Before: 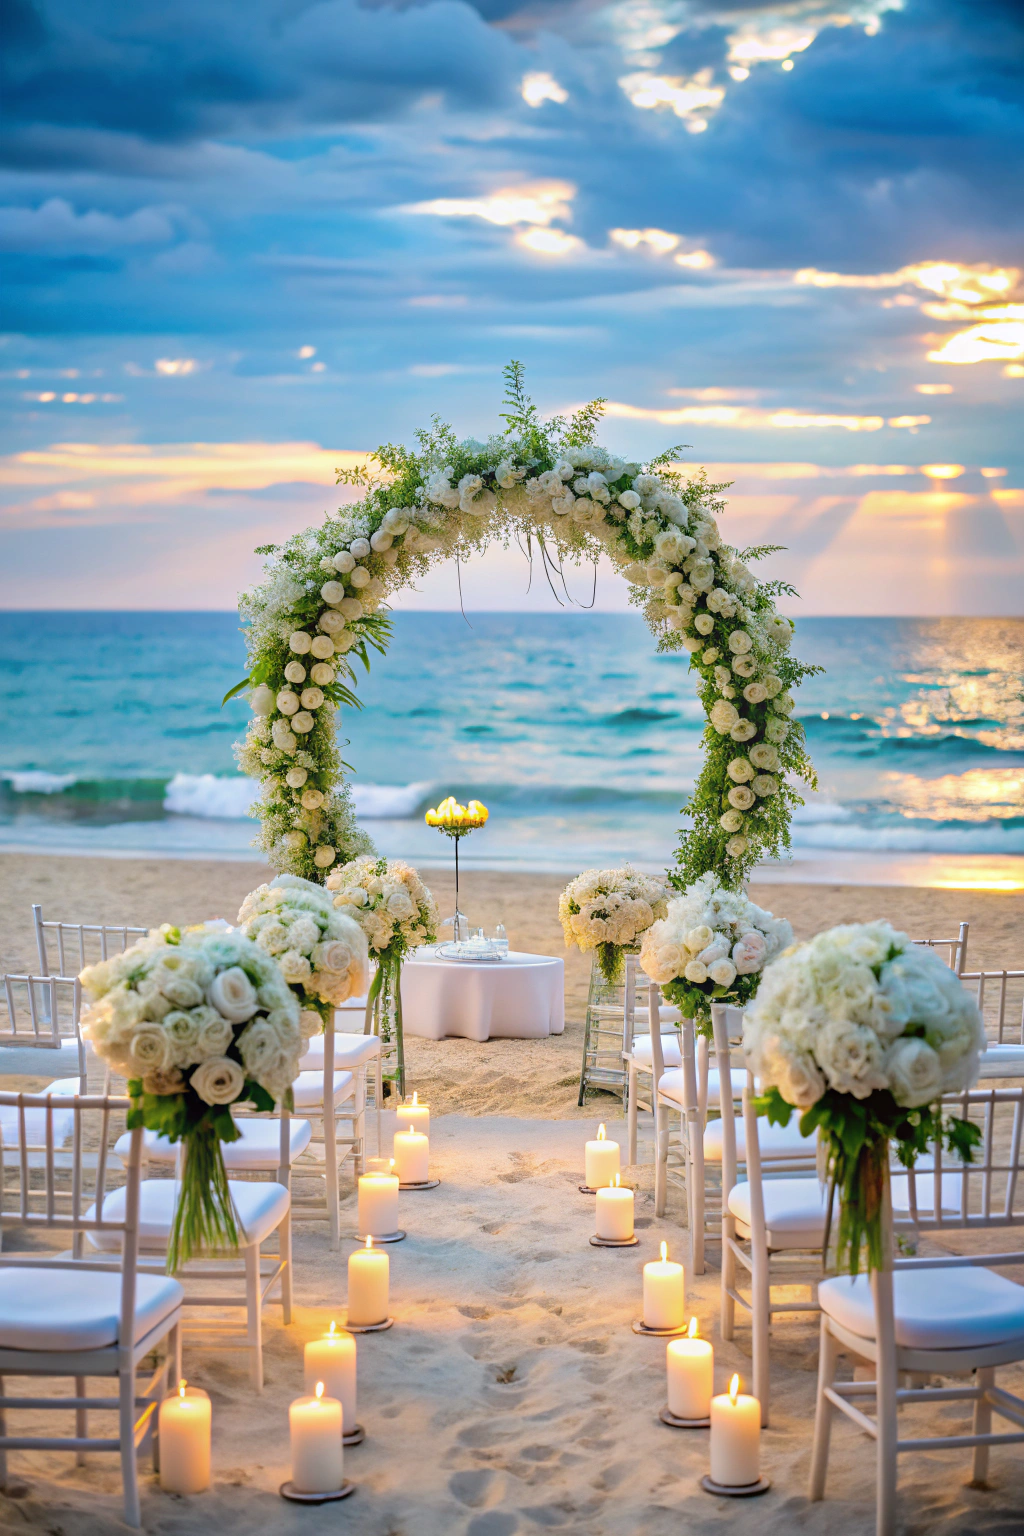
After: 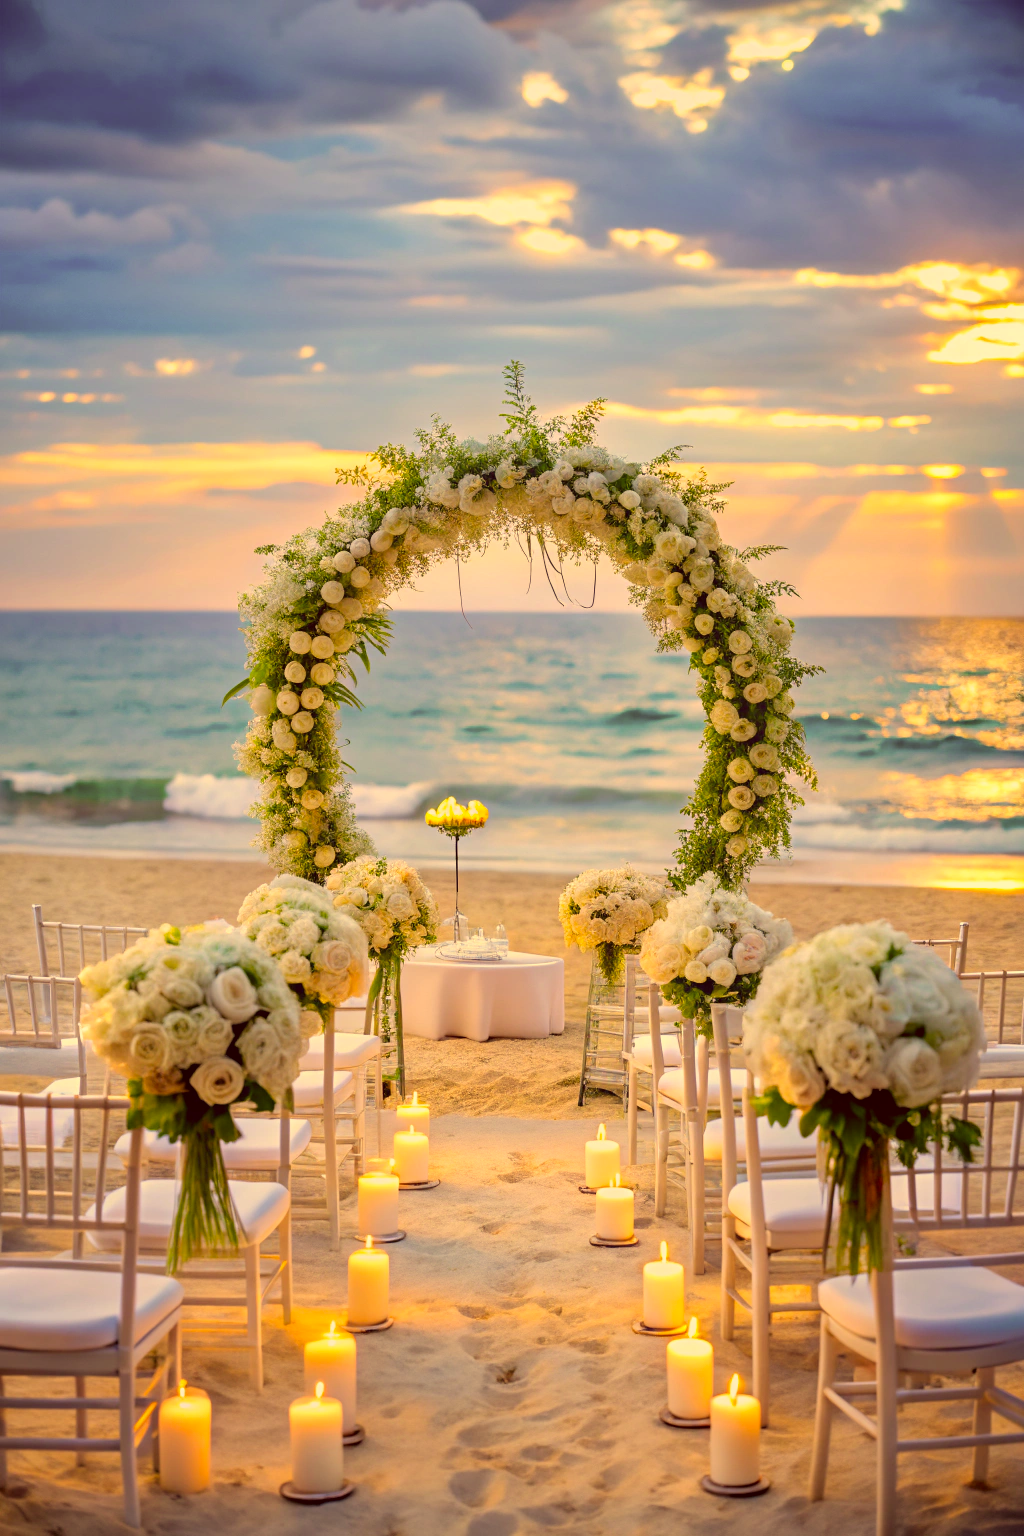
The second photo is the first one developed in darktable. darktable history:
color correction: highlights a* 10.09, highlights b* 38.68, shadows a* 14.26, shadows b* 3.41
